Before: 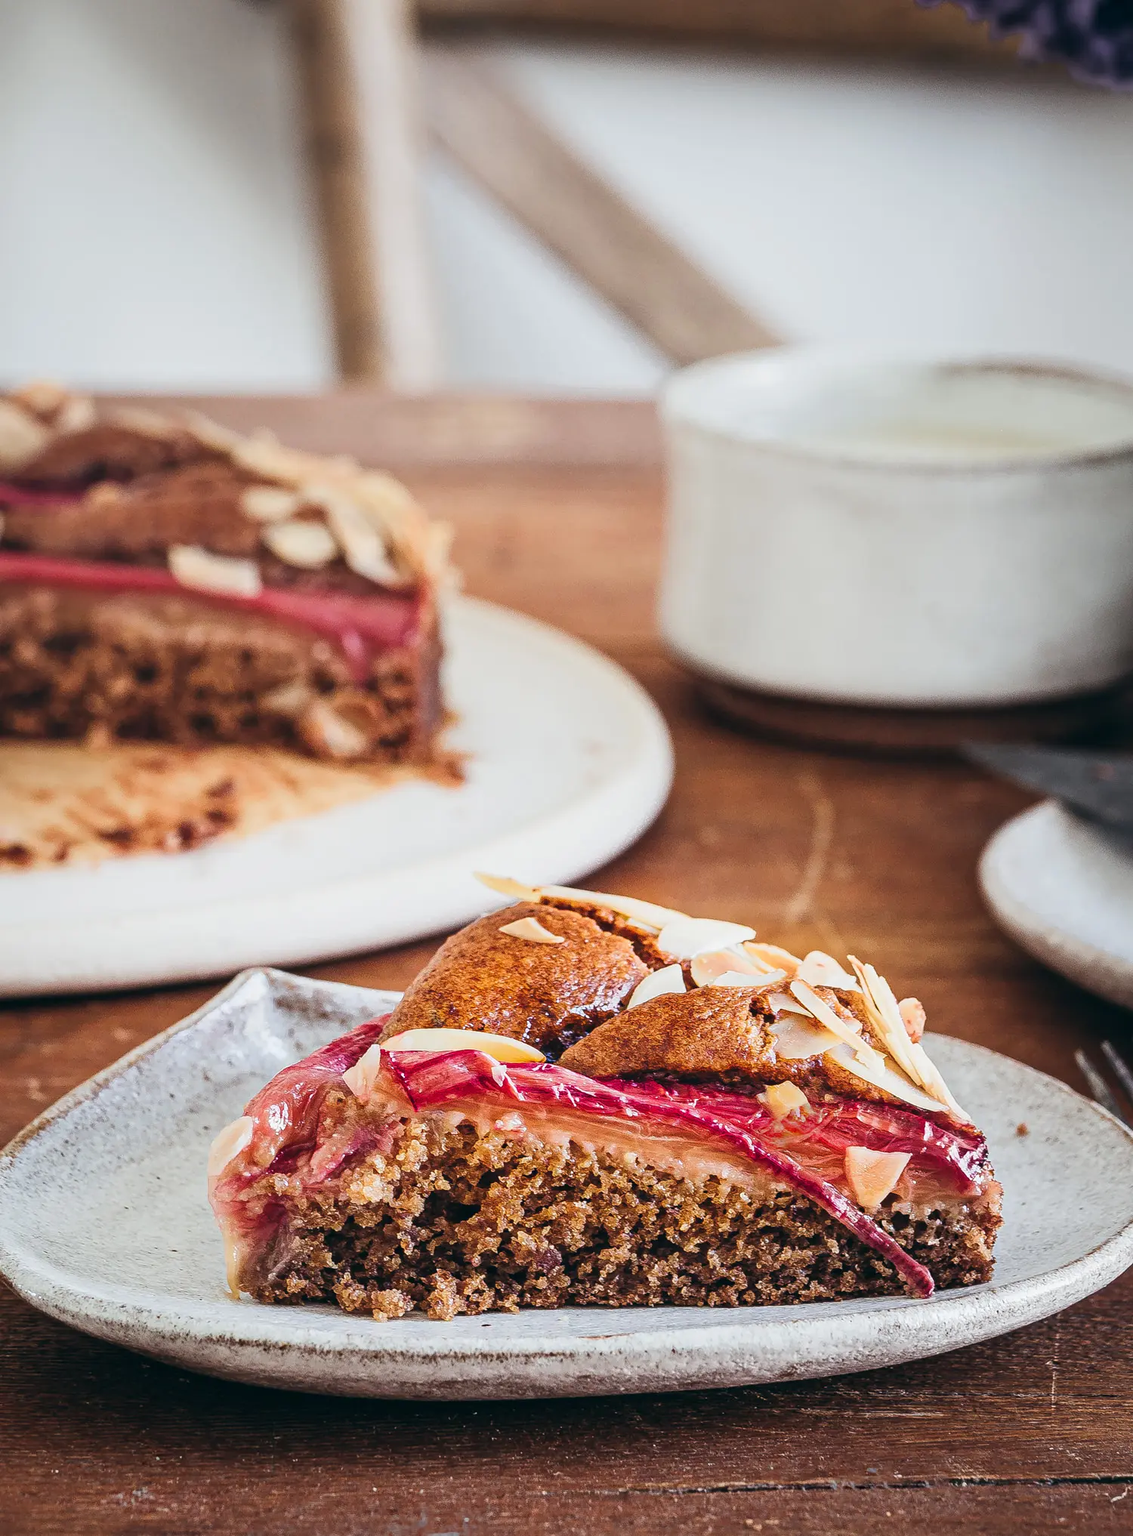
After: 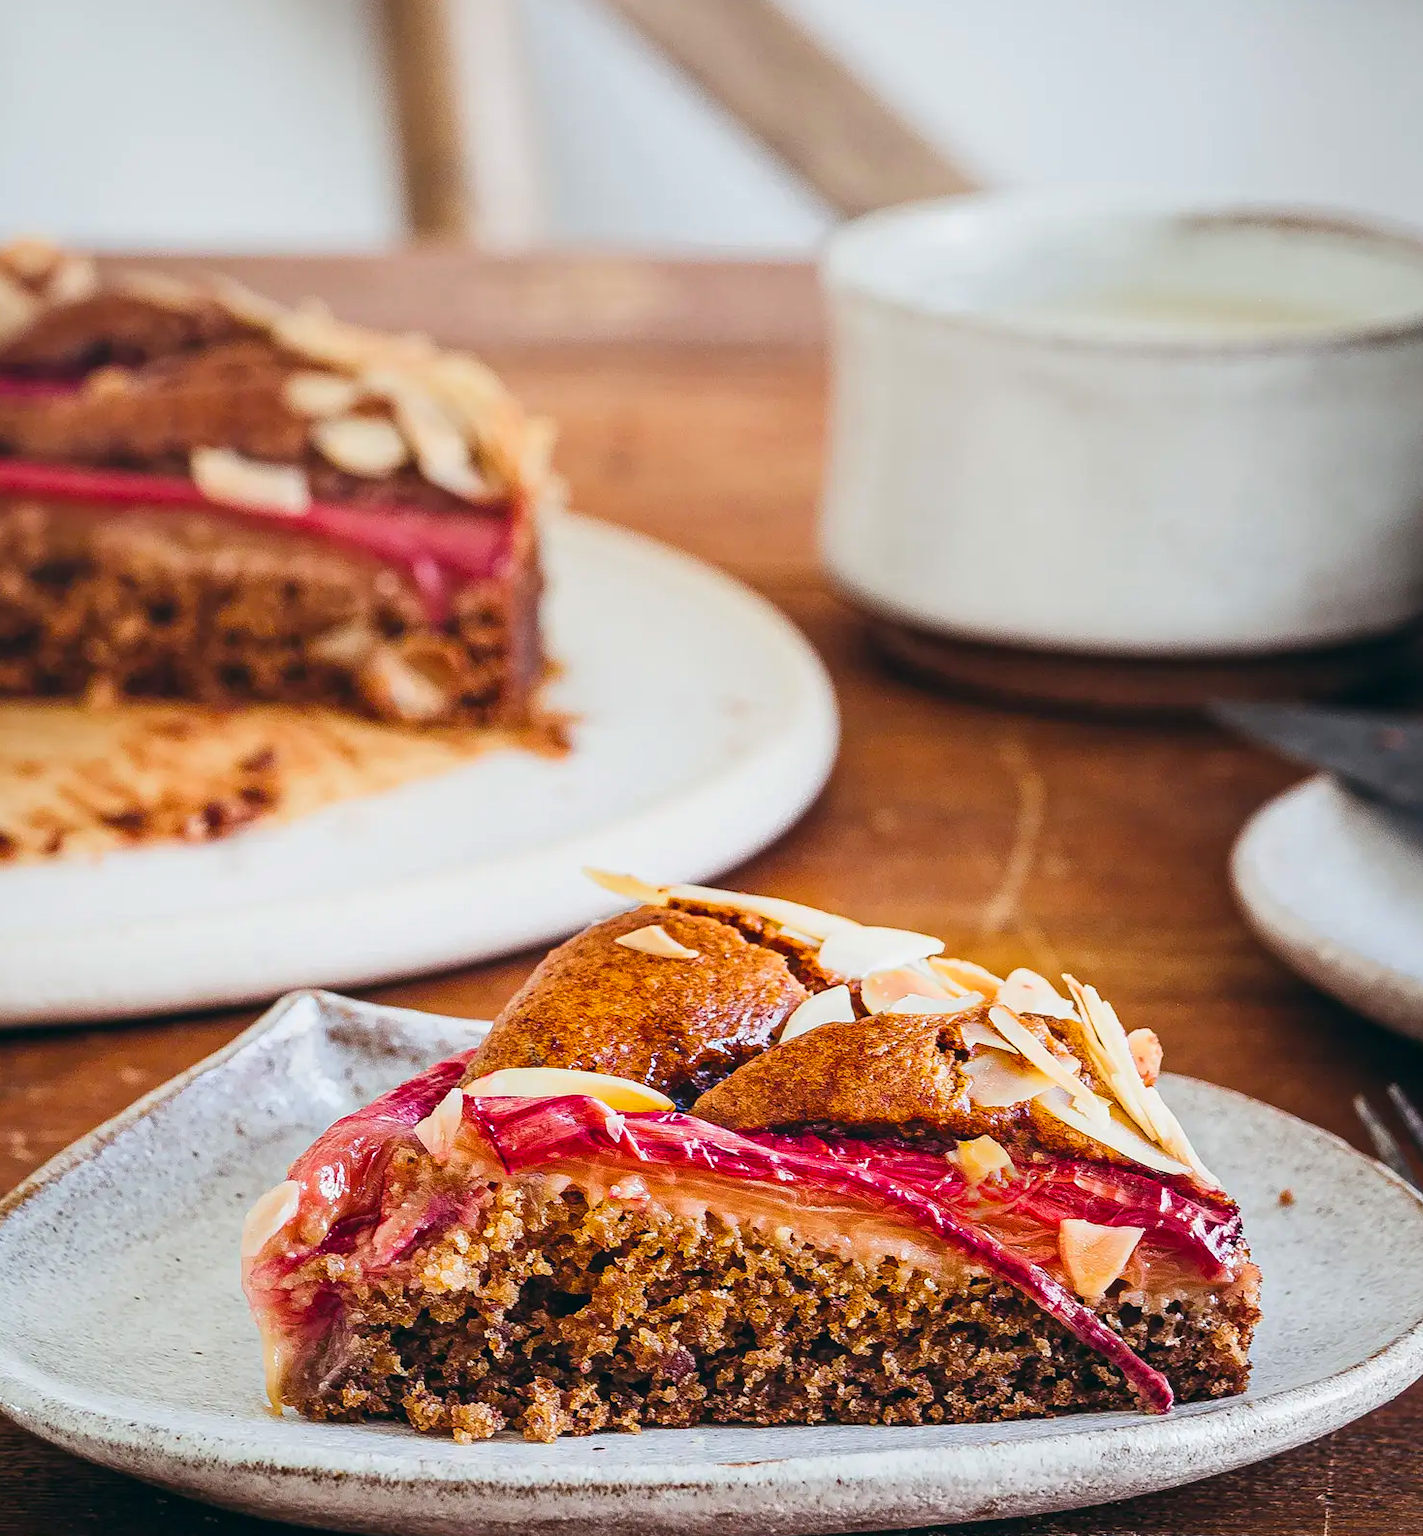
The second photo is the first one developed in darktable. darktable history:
crop and rotate: left 1.814%, top 12.818%, right 0.25%, bottom 9.225%
color balance rgb: perceptual saturation grading › global saturation 20%, global vibrance 20%
